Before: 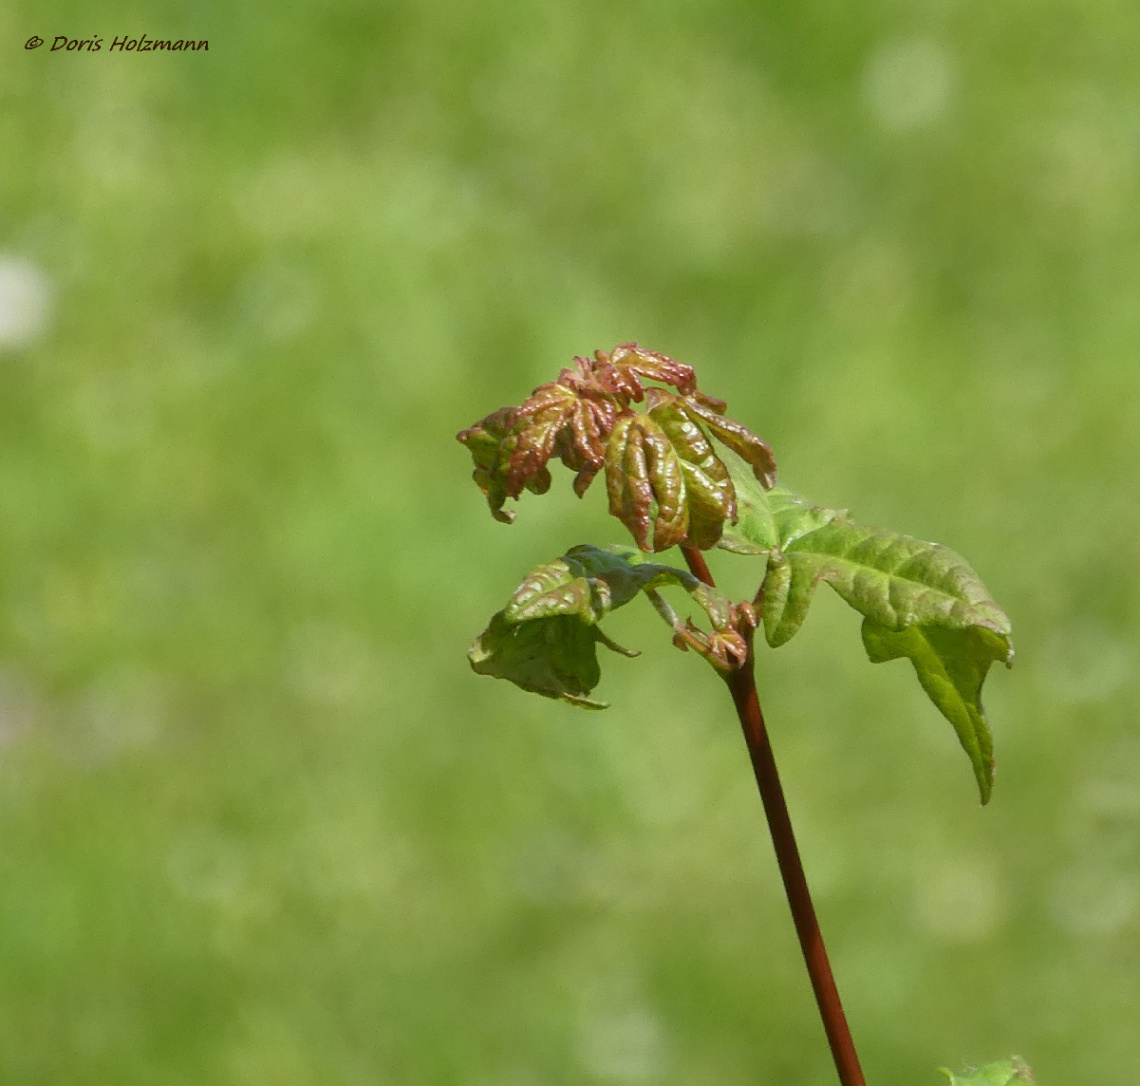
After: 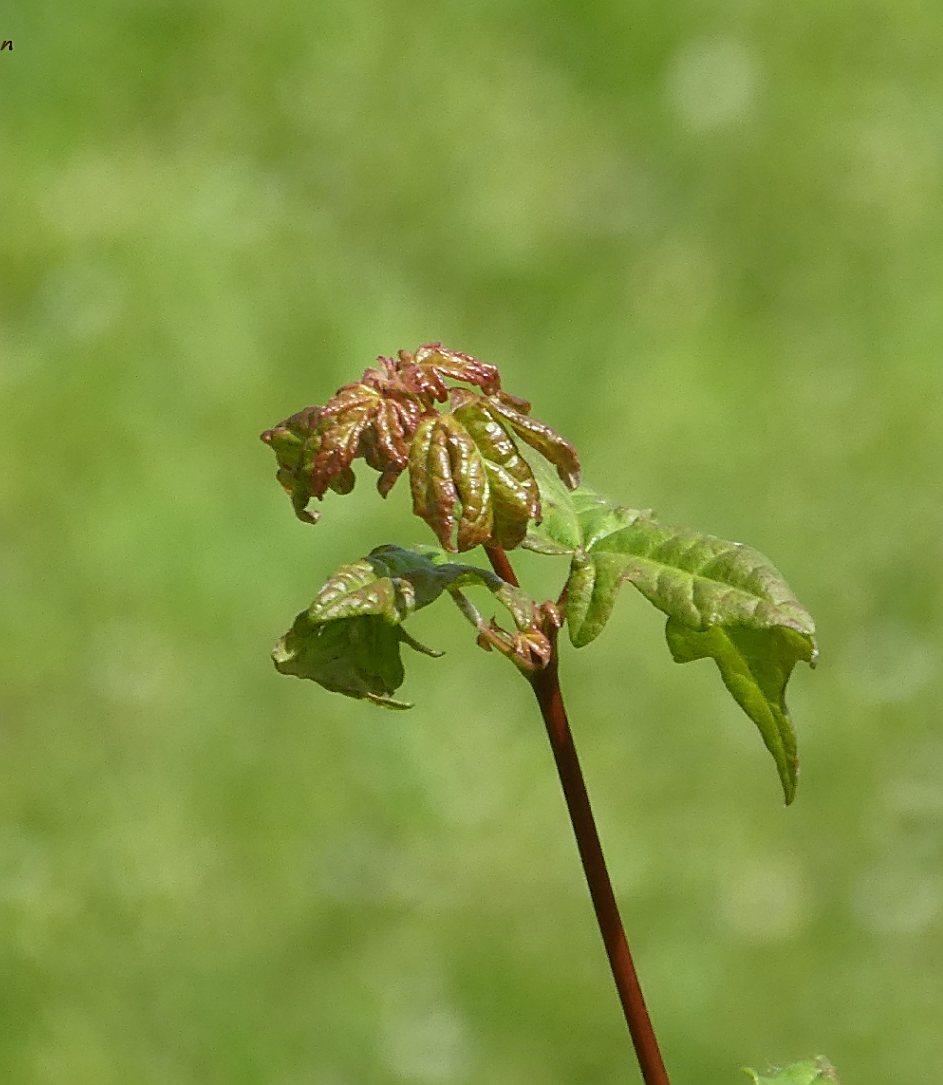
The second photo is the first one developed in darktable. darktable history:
sharpen: on, module defaults
crop: left 17.26%, bottom 0.016%
